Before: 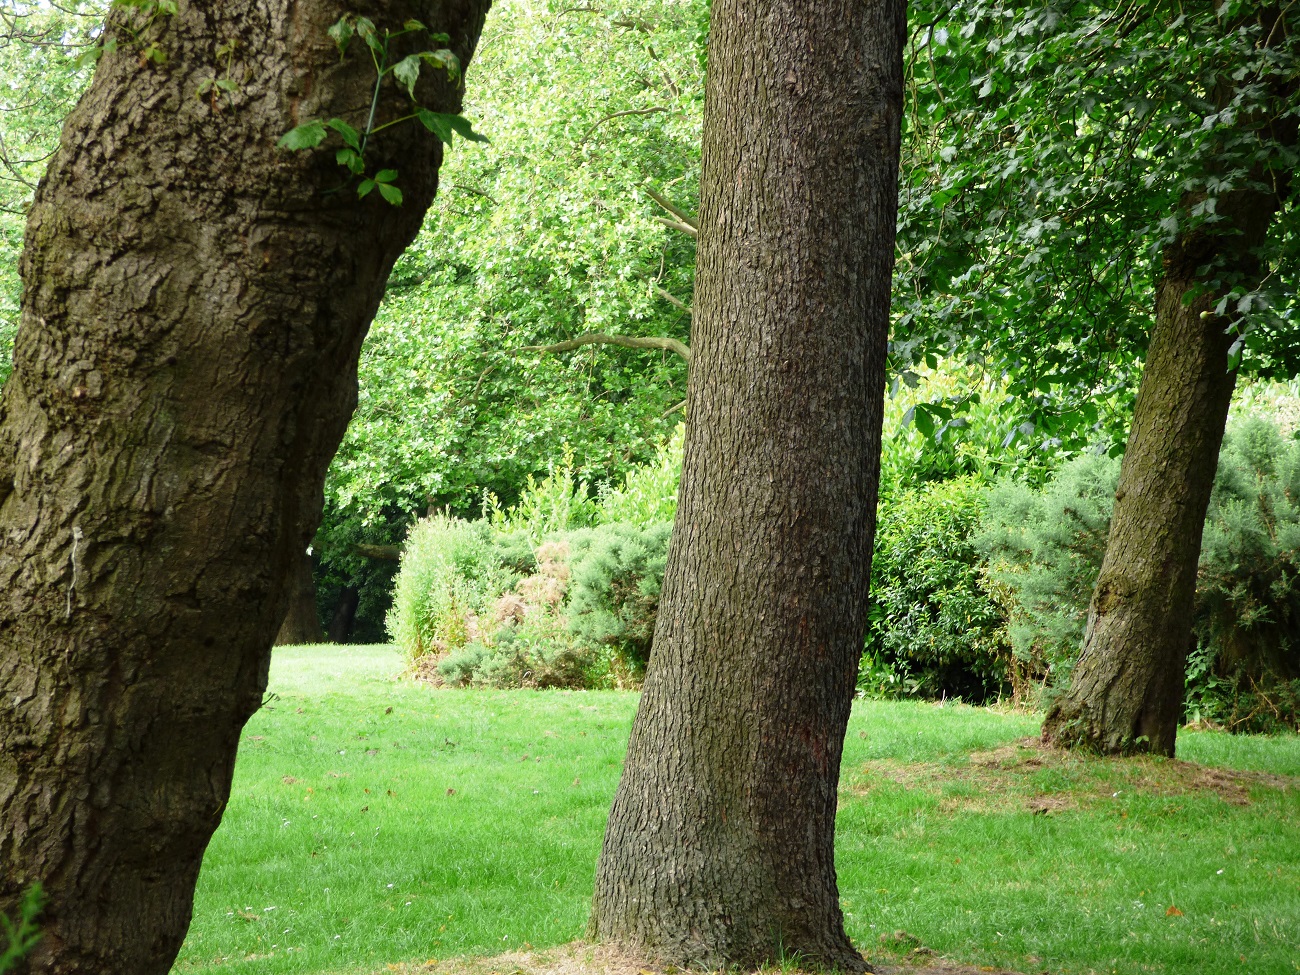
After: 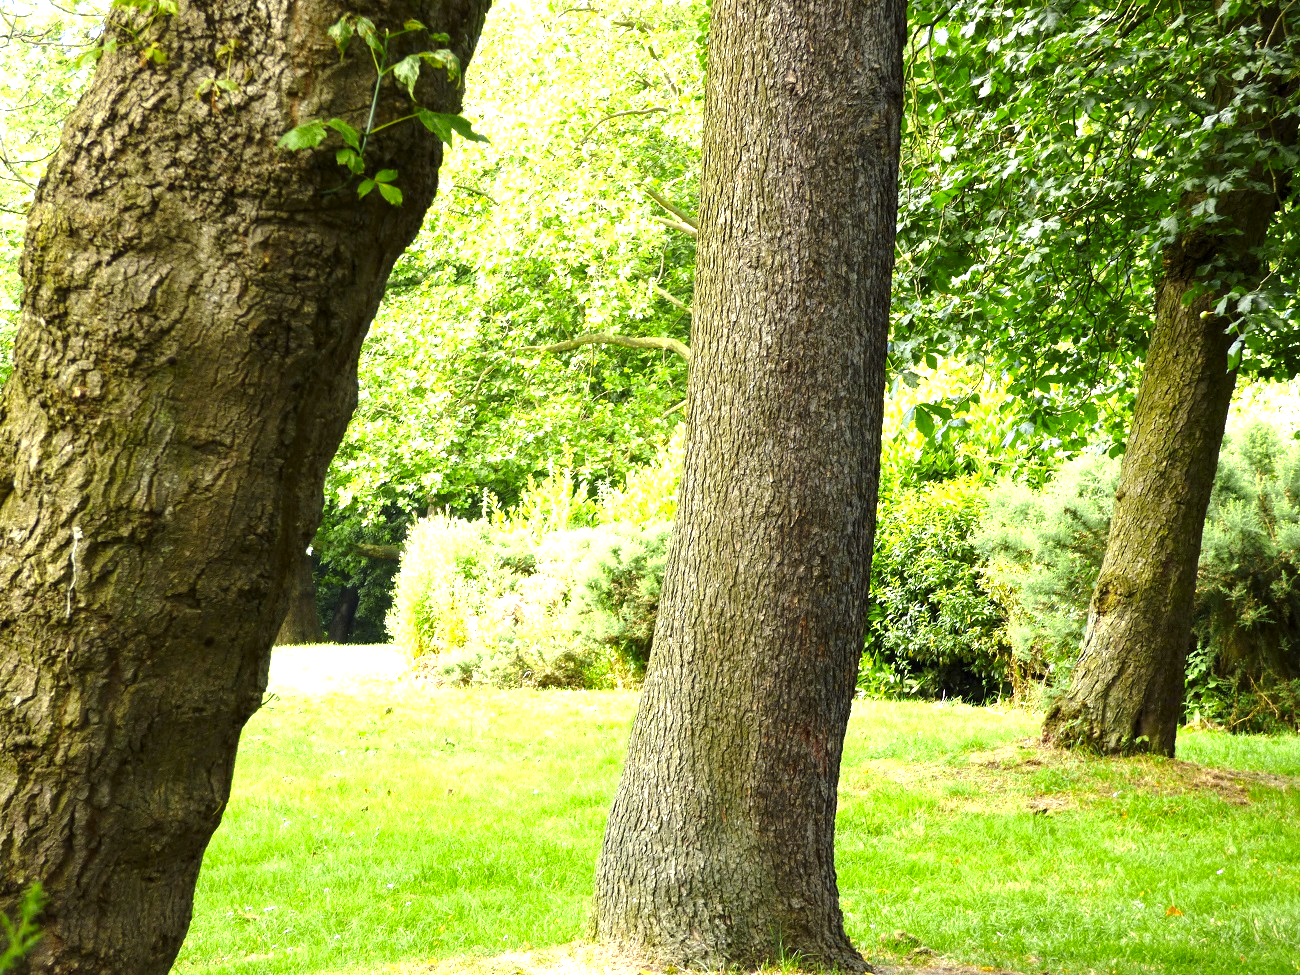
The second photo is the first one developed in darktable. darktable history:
color contrast: green-magenta contrast 0.85, blue-yellow contrast 1.25, unbound 0
local contrast: highlights 100%, shadows 100%, detail 120%, midtone range 0.2
exposure: black level correction 0, exposure 1.2 EV, compensate exposure bias true, compensate highlight preservation false
